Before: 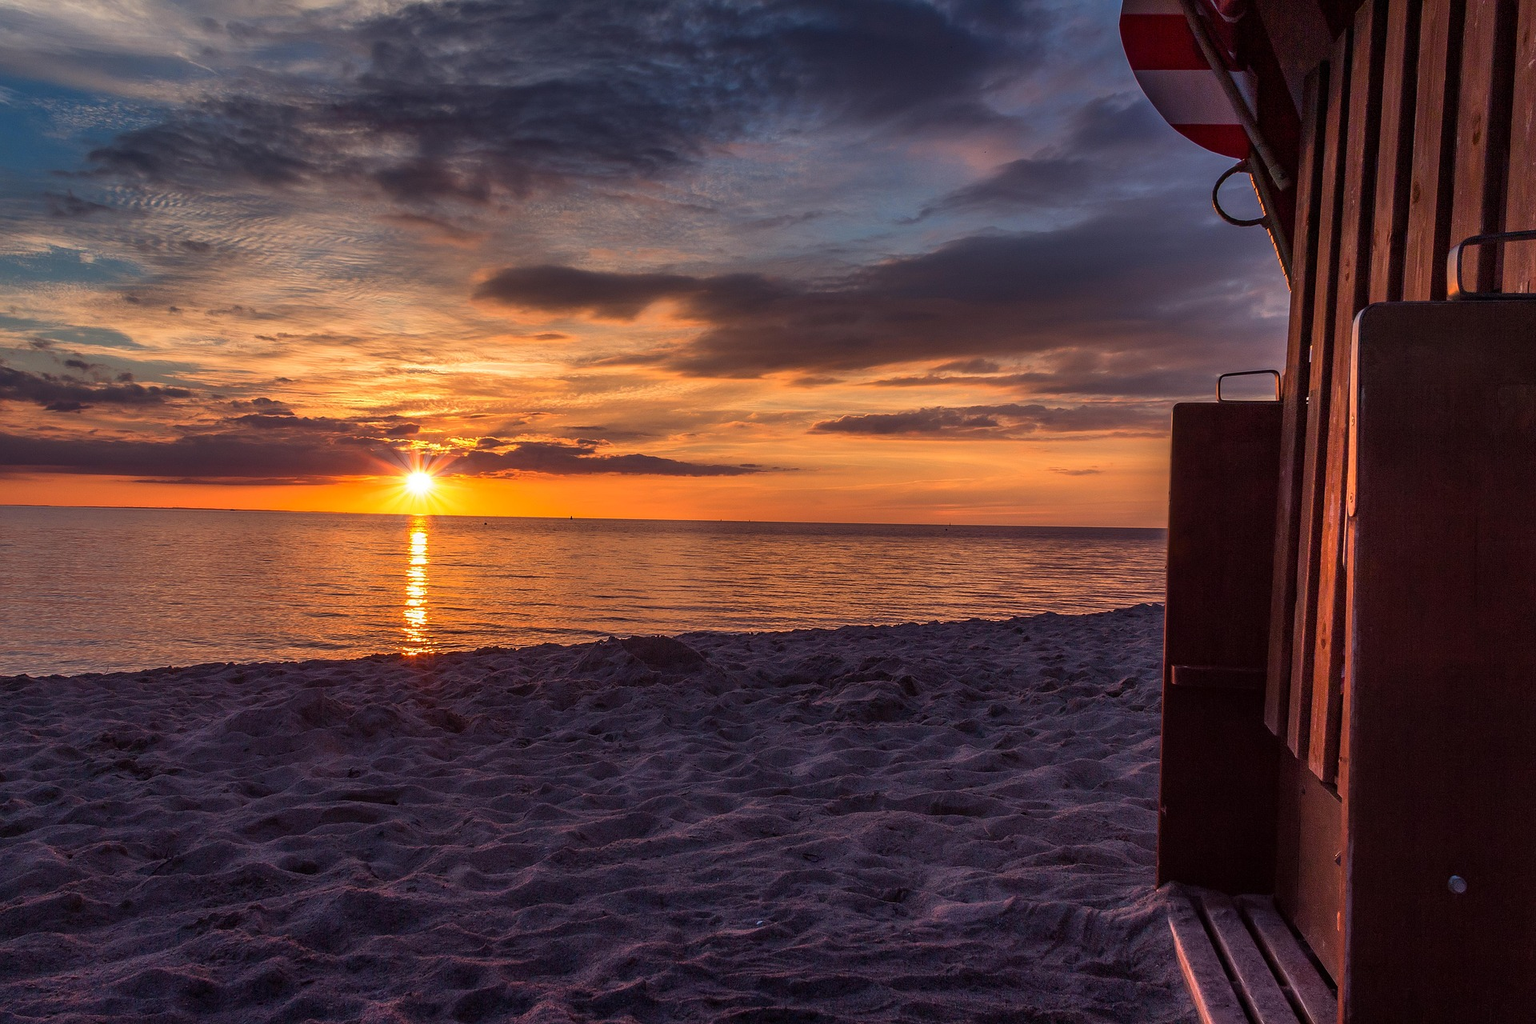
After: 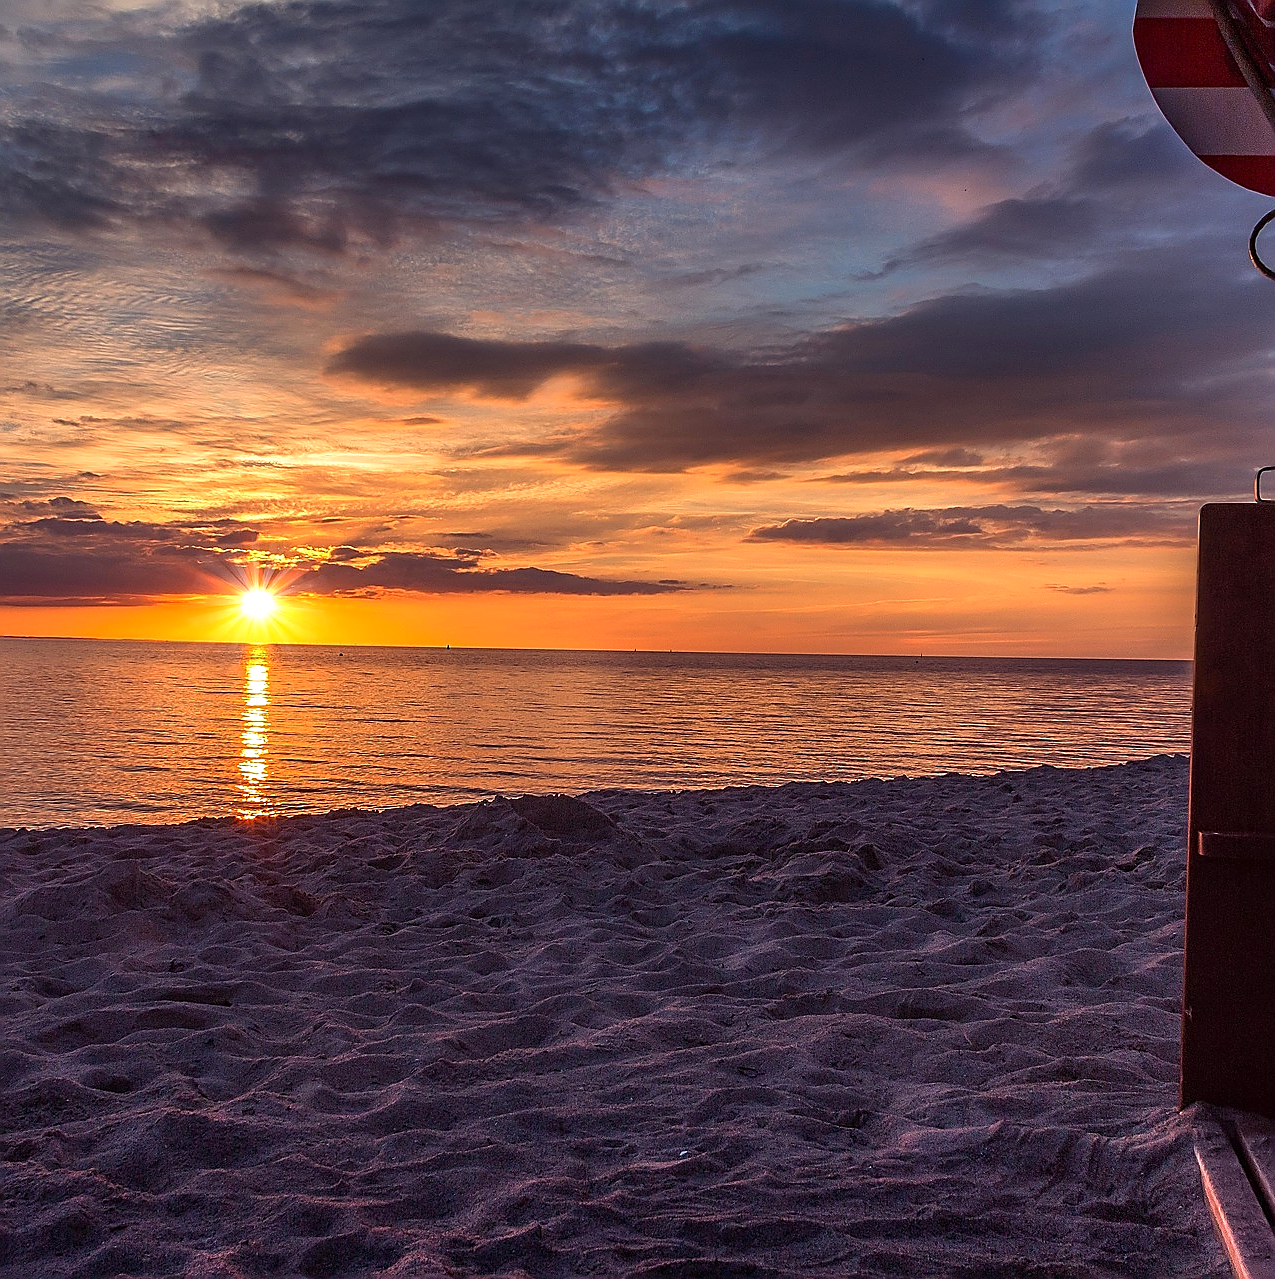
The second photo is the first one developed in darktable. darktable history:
sharpen: radius 1.385, amount 1.255, threshold 0.631
crop and rotate: left 13.895%, right 19.685%
exposure: exposure 0.299 EV, compensate highlight preservation false
